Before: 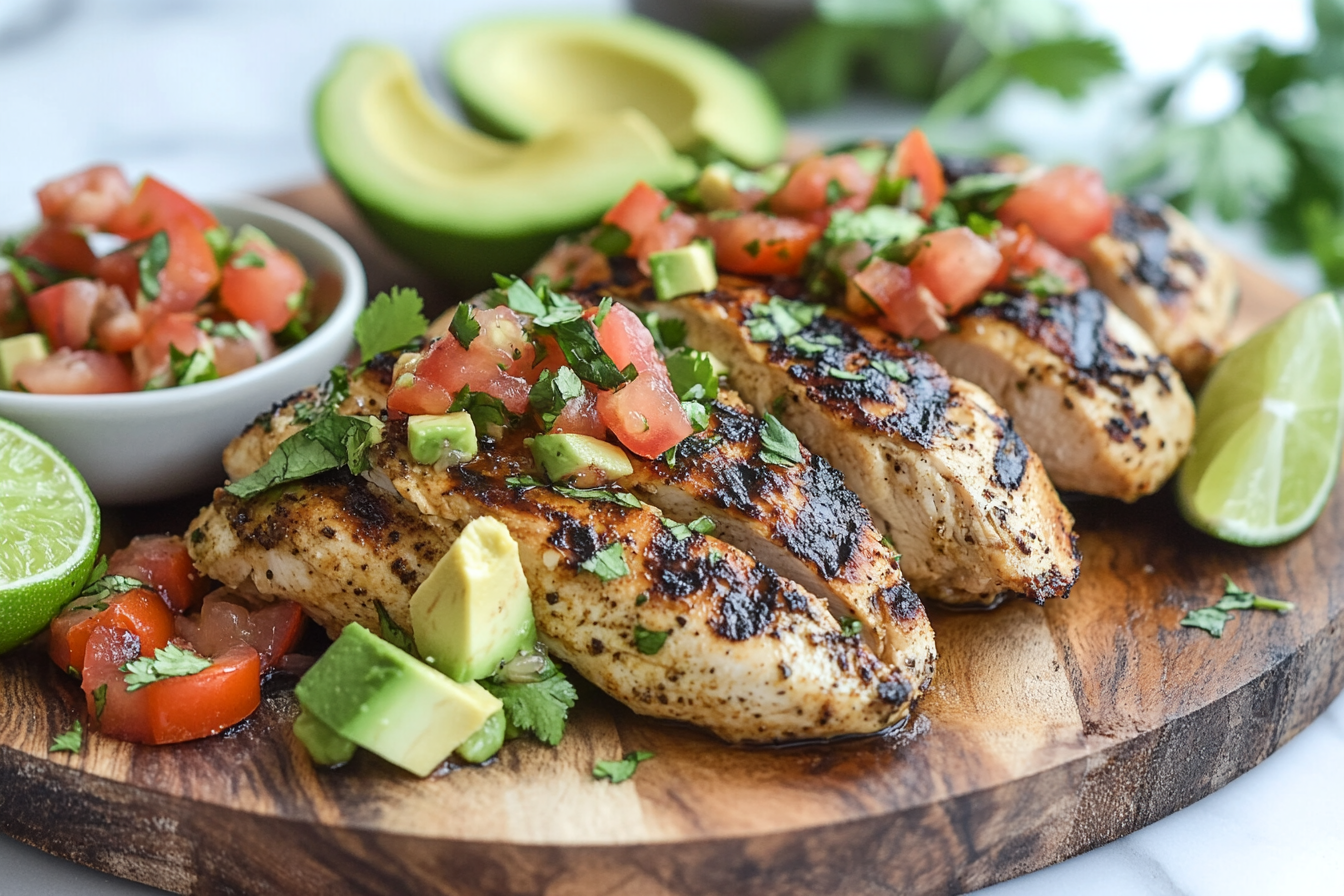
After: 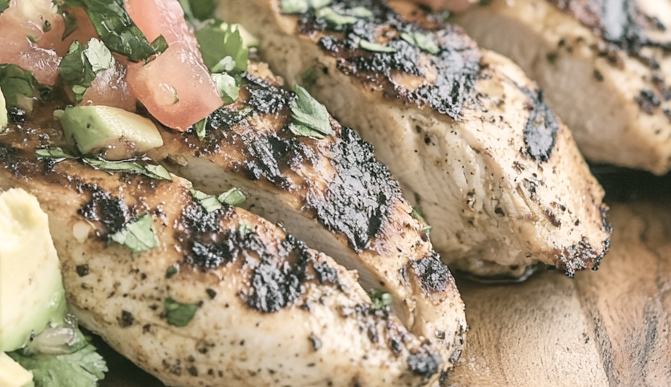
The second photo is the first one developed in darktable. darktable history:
exposure: compensate highlight preservation false
contrast brightness saturation: brightness 0.18, saturation -0.493
crop: left 35.02%, top 36.685%, right 15.011%, bottom 20.015%
color correction: highlights a* 4.19, highlights b* 4.93, shadows a* -6.95, shadows b* 4.94
